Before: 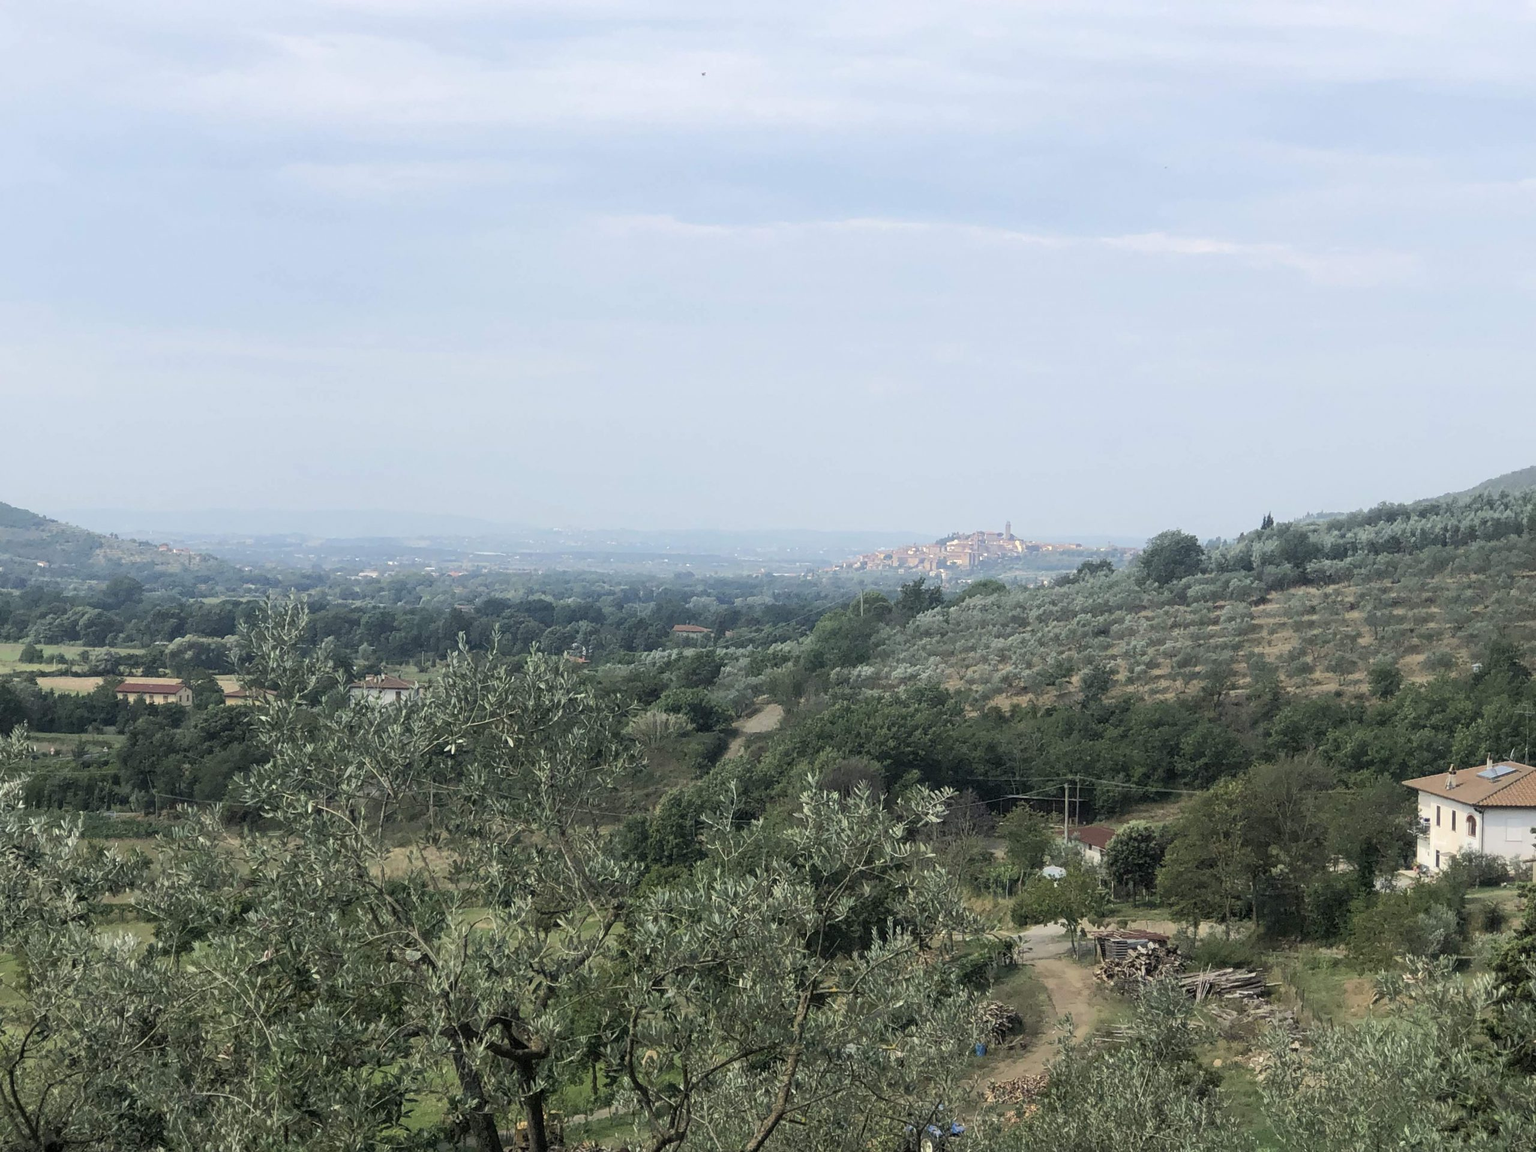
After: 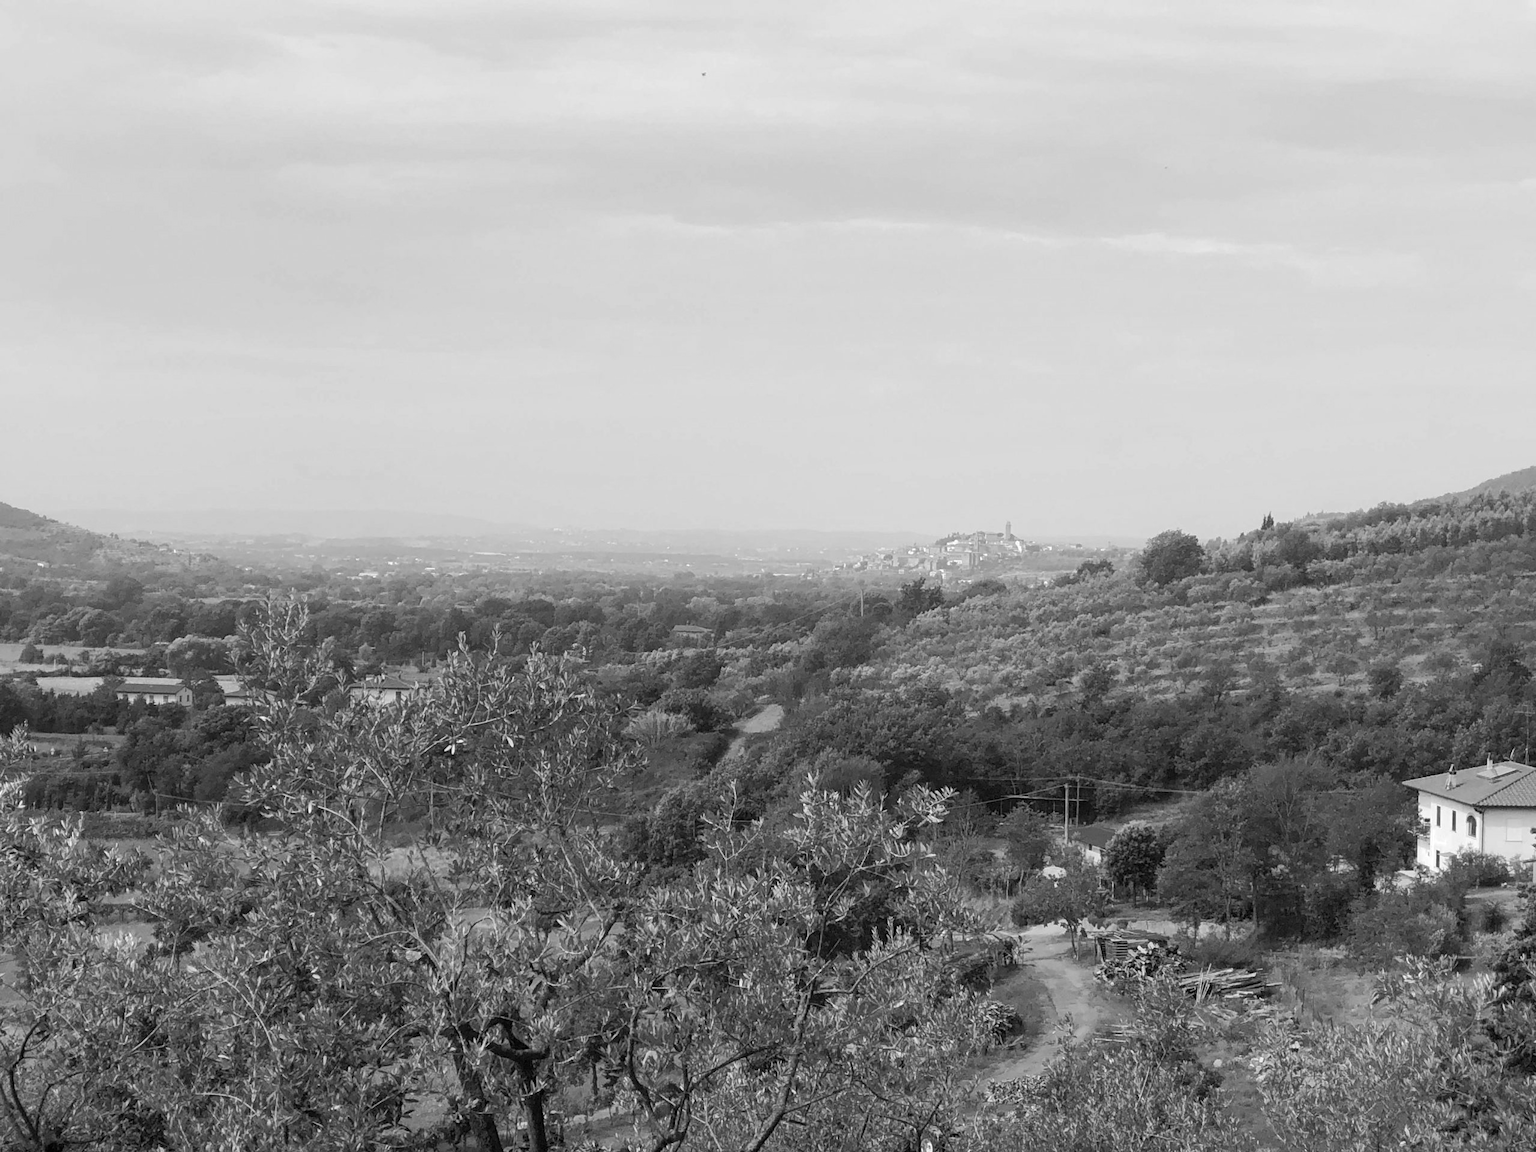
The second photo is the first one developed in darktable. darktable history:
monochrome: on, module defaults
levels: levels [0, 0.48, 0.961]
graduated density: density 0.38 EV, hardness 21%, rotation -6.11°, saturation 32%
